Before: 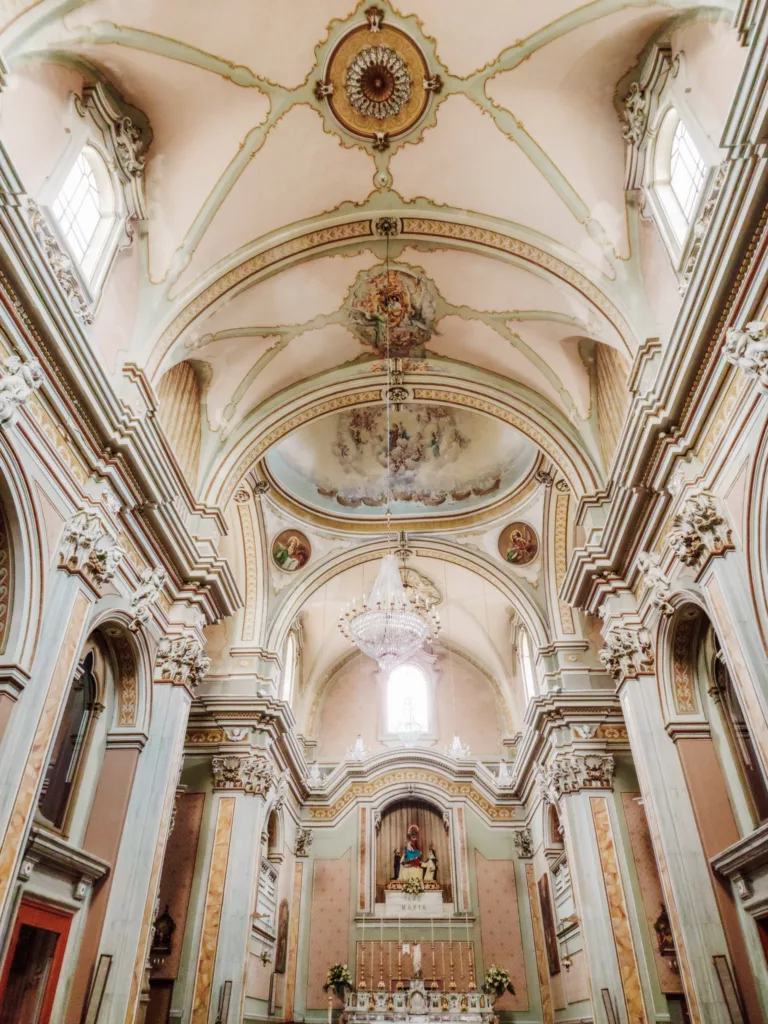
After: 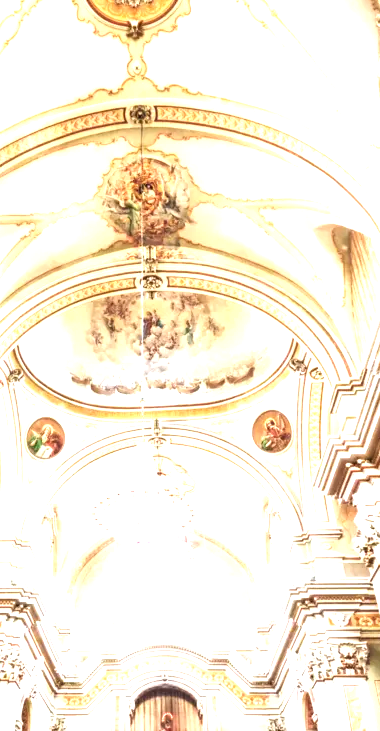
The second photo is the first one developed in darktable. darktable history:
exposure: black level correction 0, exposure 1.975 EV, compensate exposure bias true, compensate highlight preservation false
crop: left 32.075%, top 10.976%, right 18.355%, bottom 17.596%
